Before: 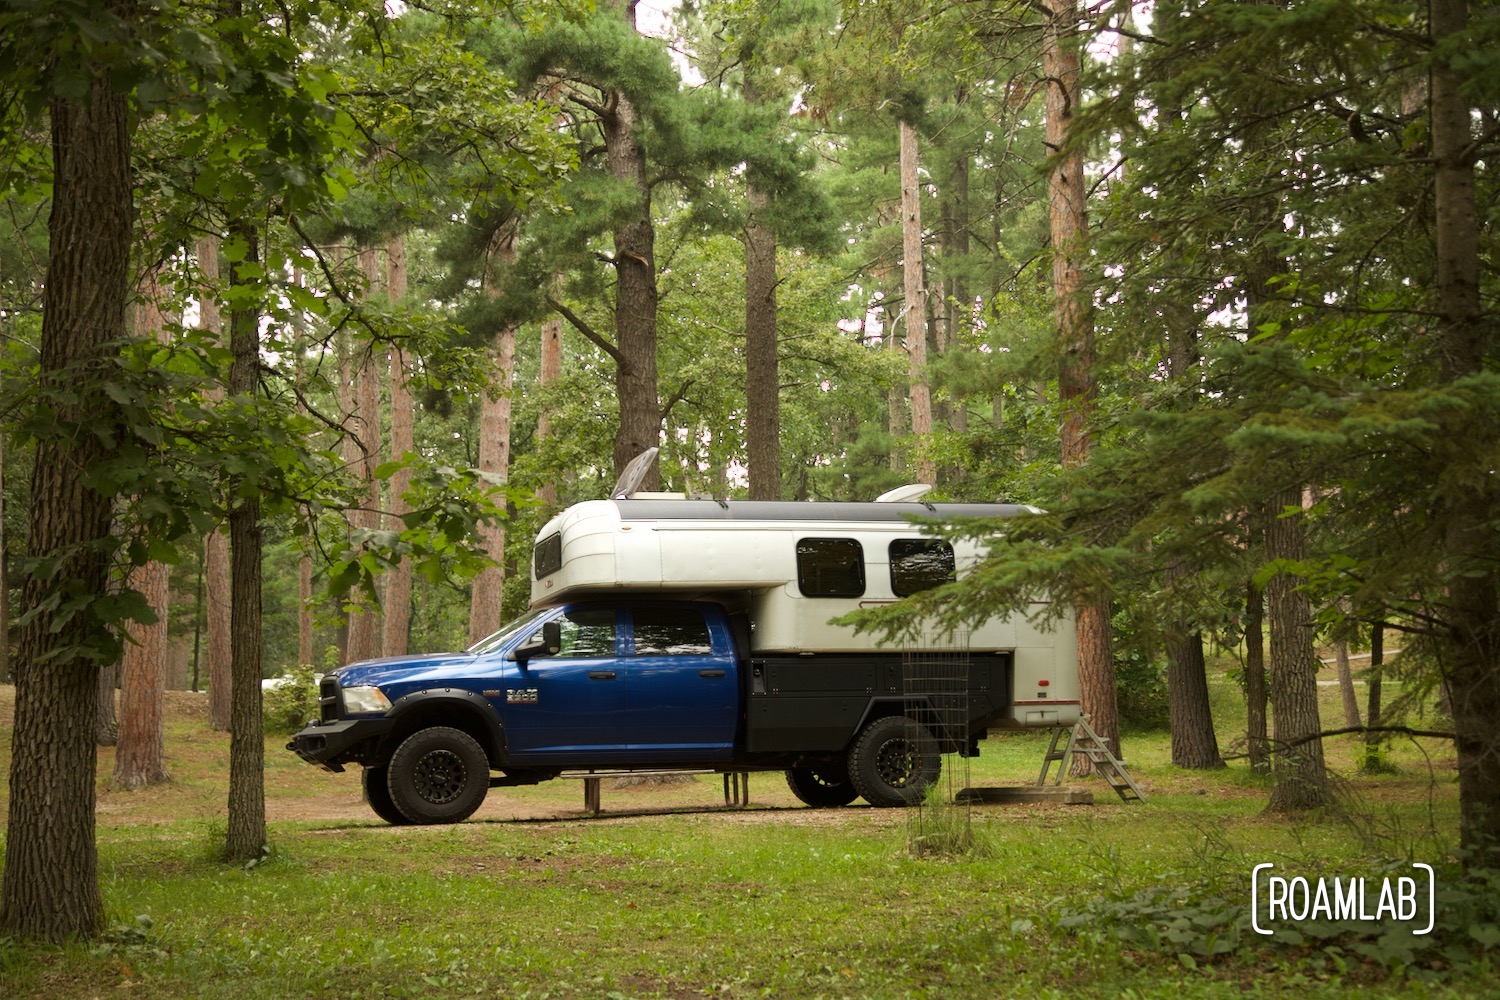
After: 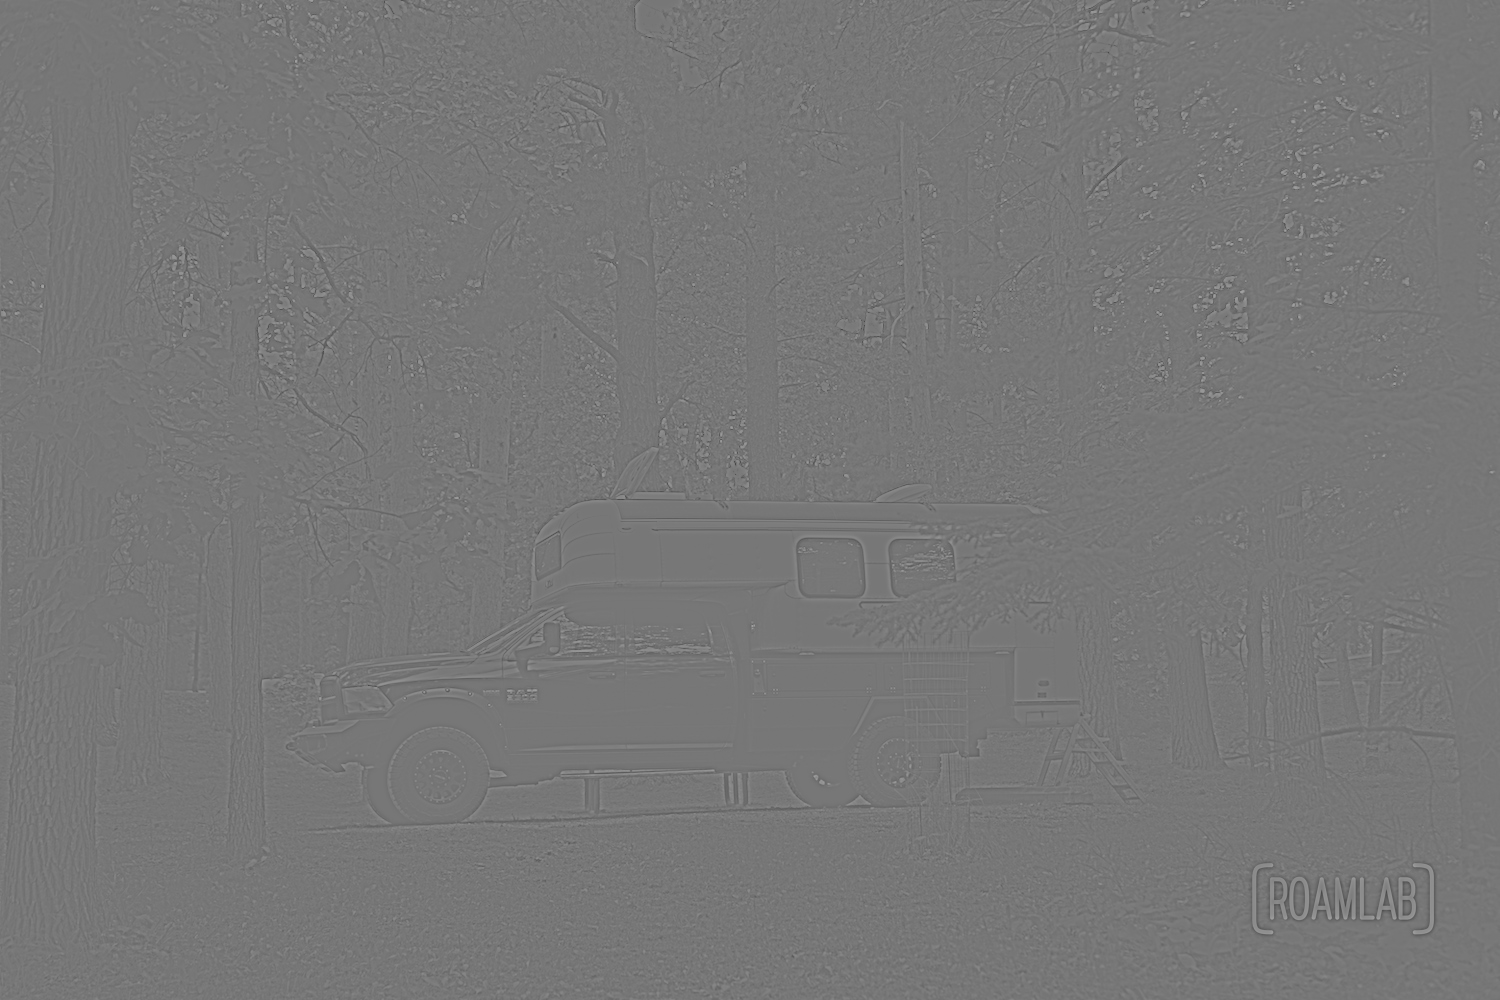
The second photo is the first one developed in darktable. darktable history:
monochrome: on, module defaults
highpass: sharpness 6%, contrast boost 7.63%
